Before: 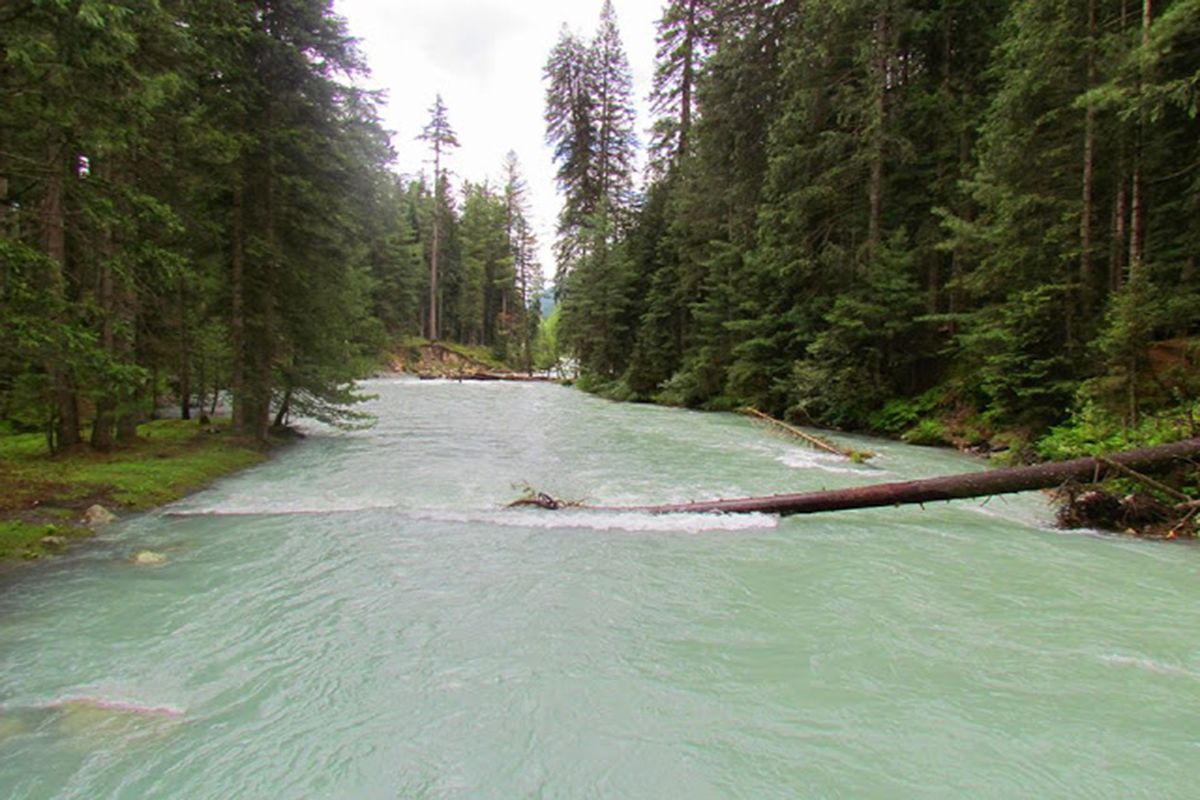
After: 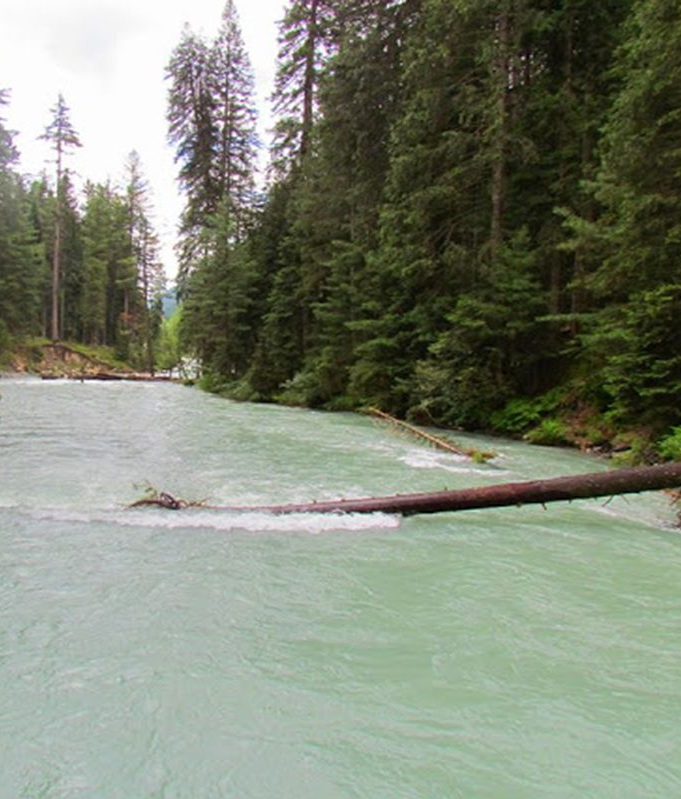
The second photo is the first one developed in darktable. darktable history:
crop: left 31.52%, top 0.003%, right 11.719%
